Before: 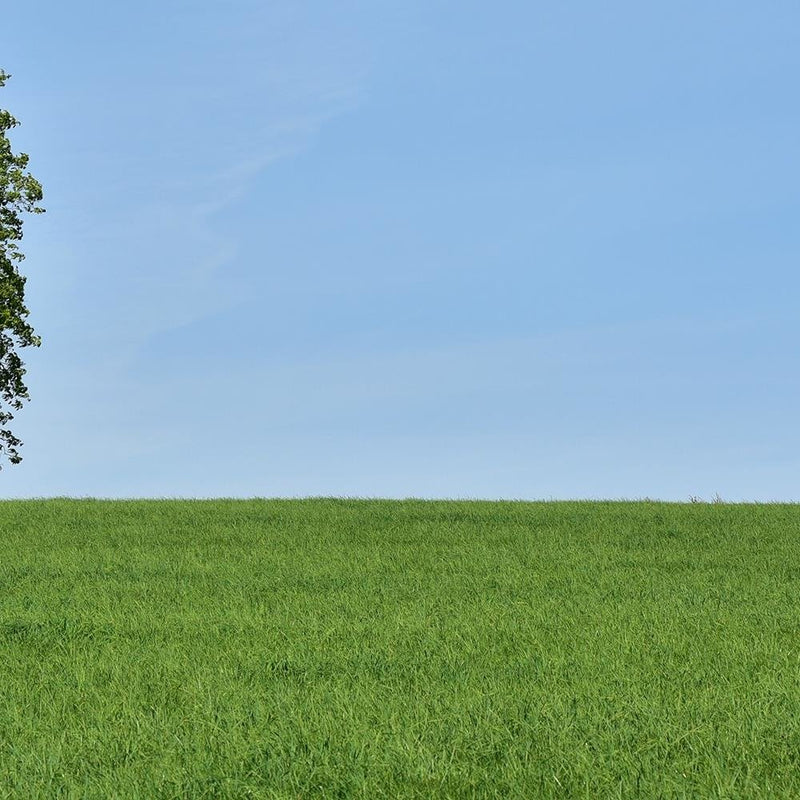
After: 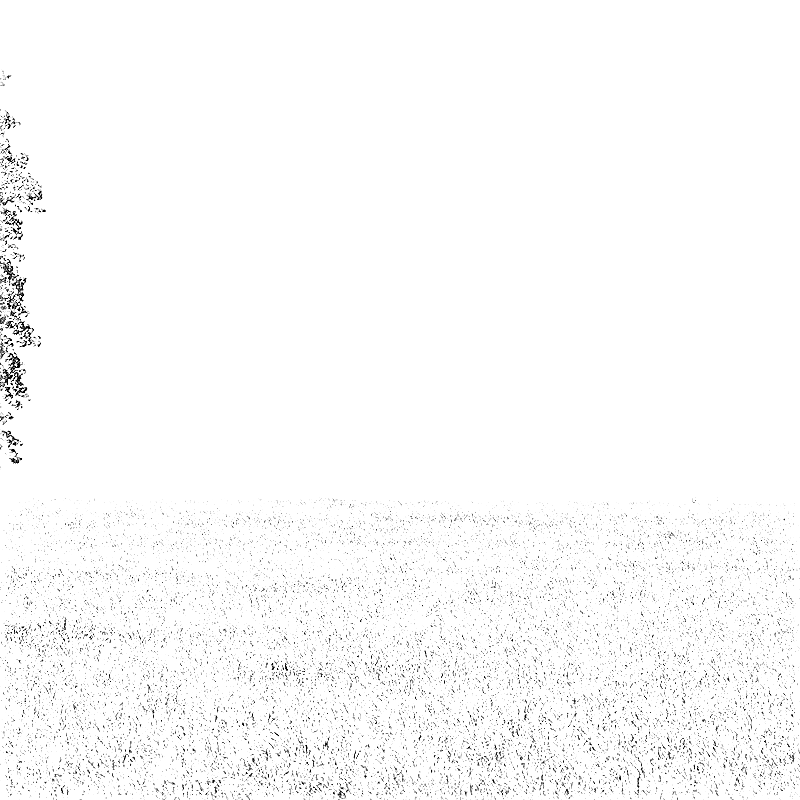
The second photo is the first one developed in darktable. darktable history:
exposure: black level correction 0, exposure 0.7 EV, compensate exposure bias true, compensate highlight preservation false
white balance: red 8, blue 8
sharpen: on, module defaults
monochrome: on, module defaults
